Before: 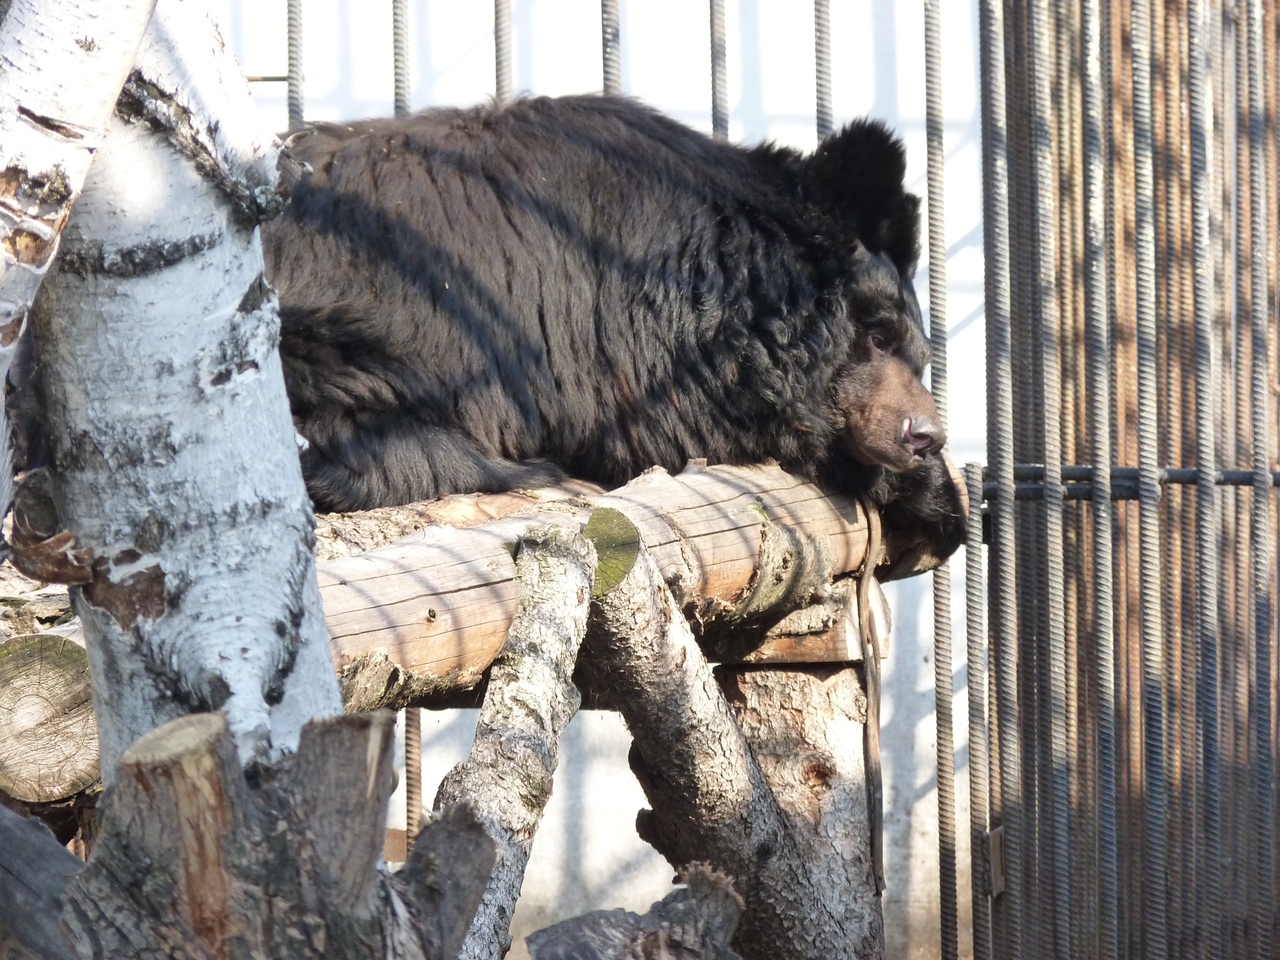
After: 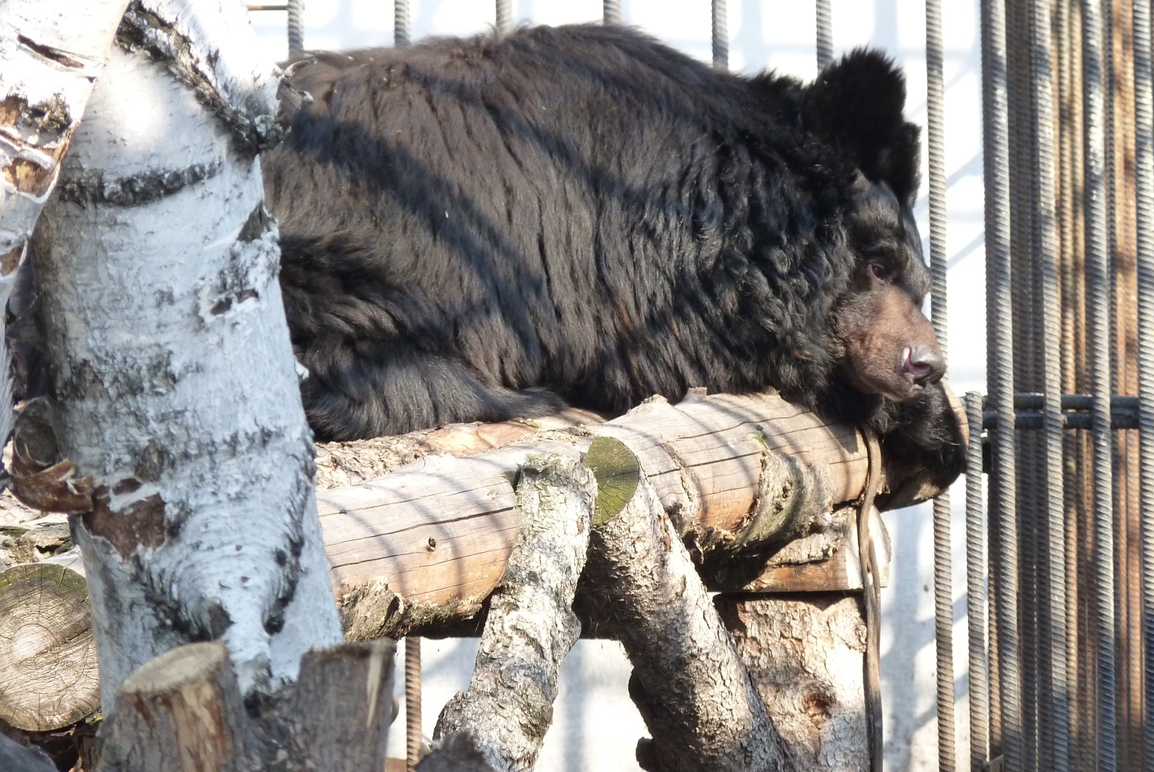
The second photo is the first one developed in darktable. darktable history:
crop: top 7.42%, right 9.814%, bottom 12.098%
